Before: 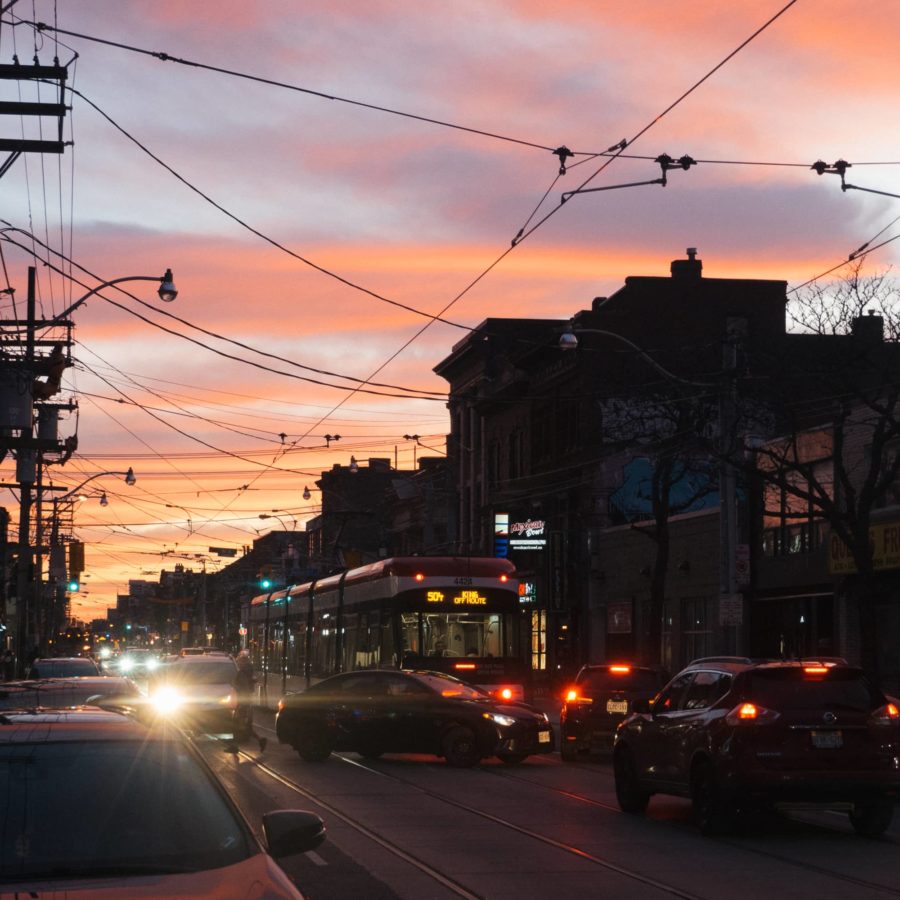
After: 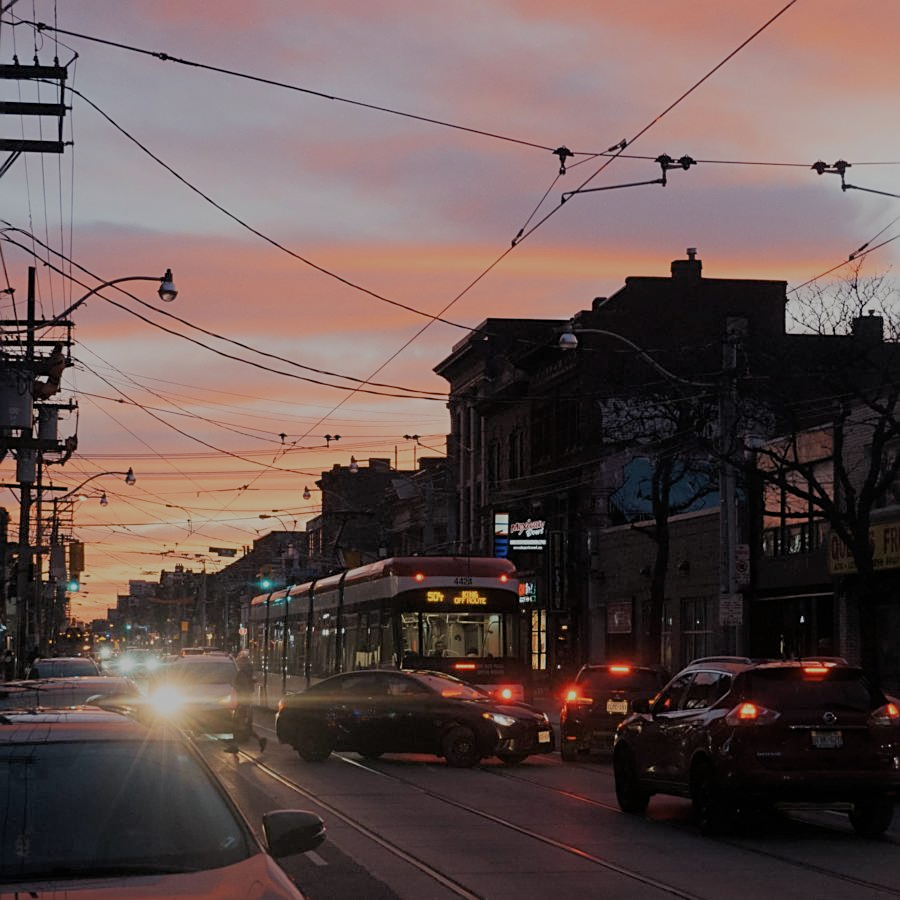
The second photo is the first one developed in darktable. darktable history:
sharpen: on, module defaults
filmic rgb: middle gray luminance 2.57%, black relative exposure -9.98 EV, white relative exposure 7 EV, dynamic range scaling 9.97%, target black luminance 0%, hardness 3.19, latitude 44.29%, contrast 0.674, highlights saturation mix 4.71%, shadows ↔ highlights balance 14%, iterations of high-quality reconstruction 0
